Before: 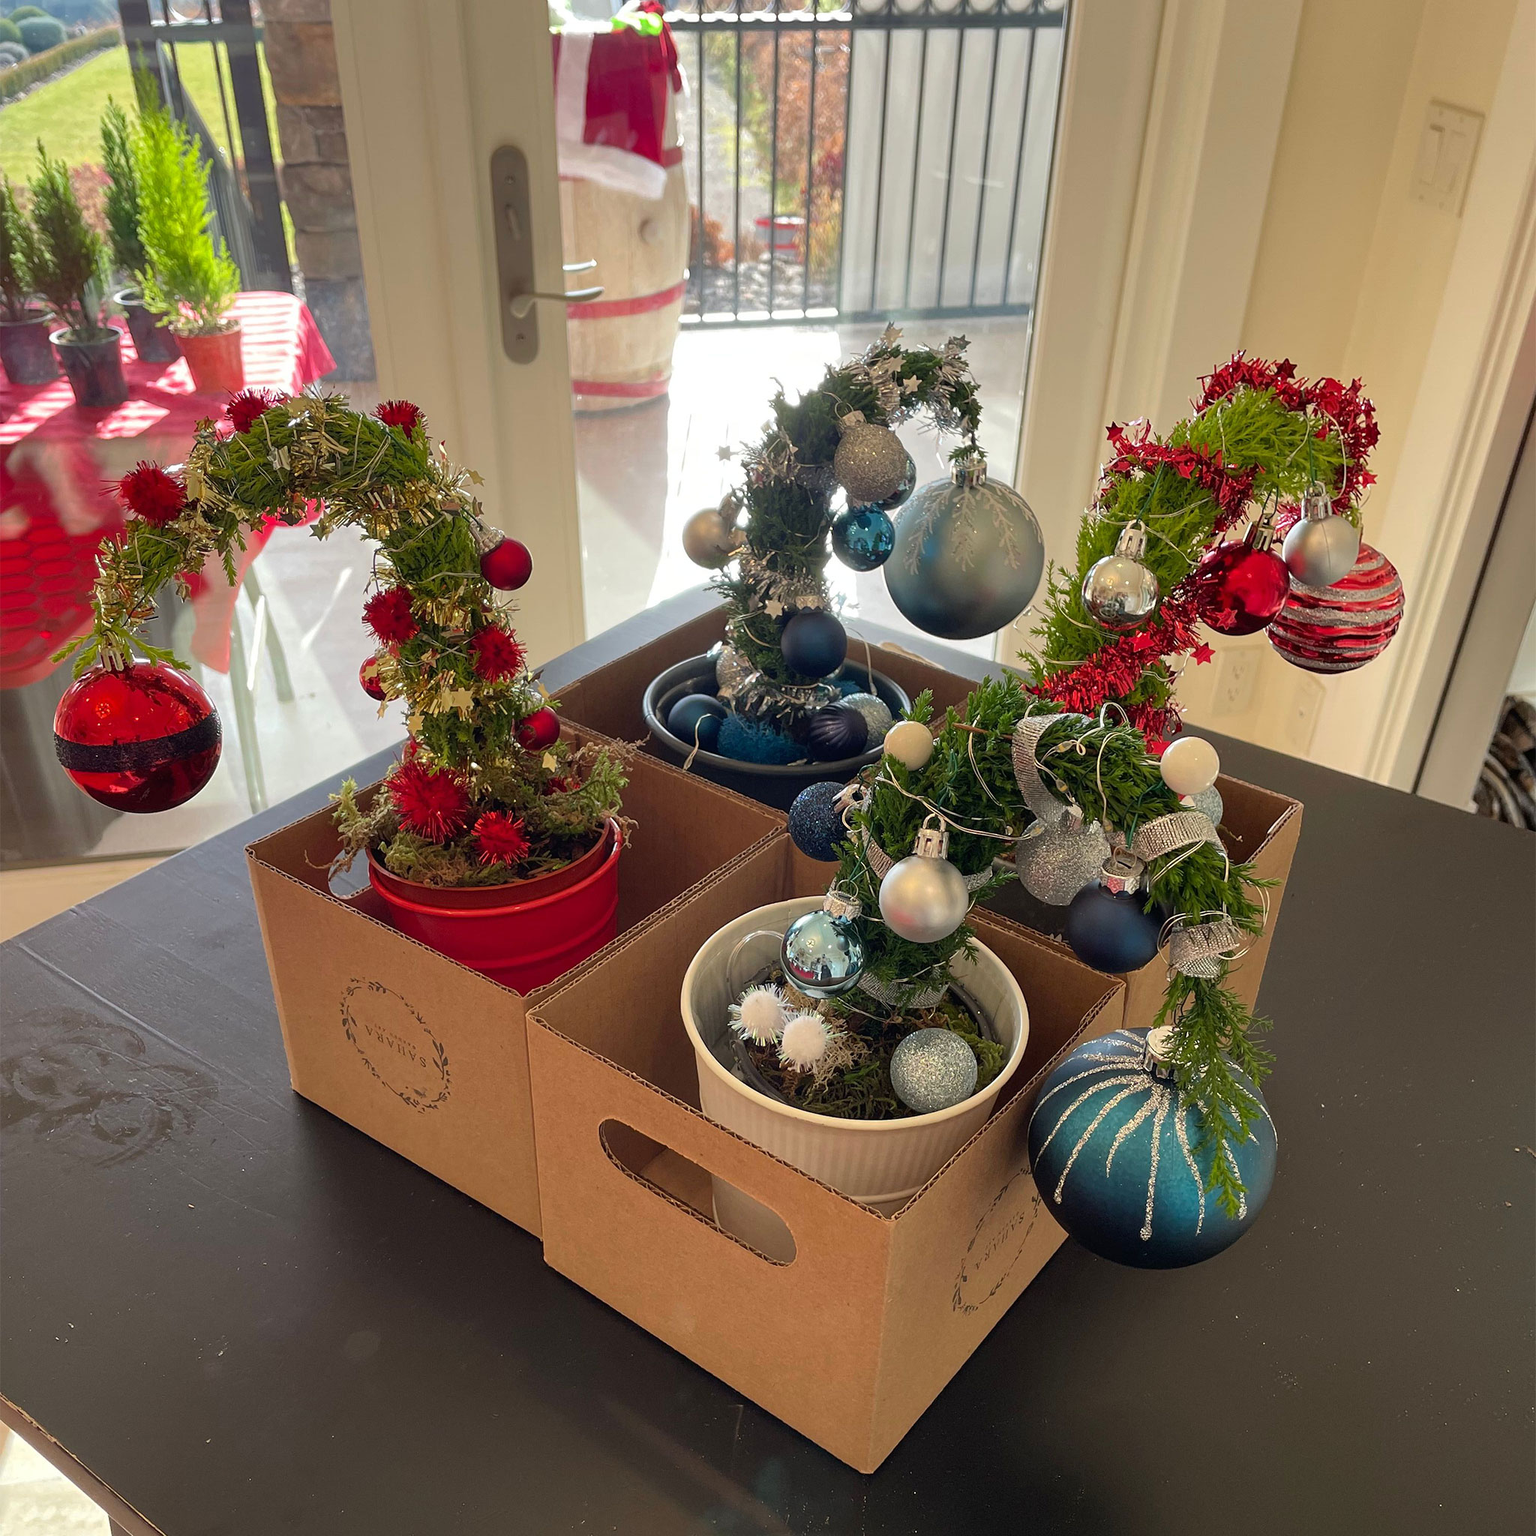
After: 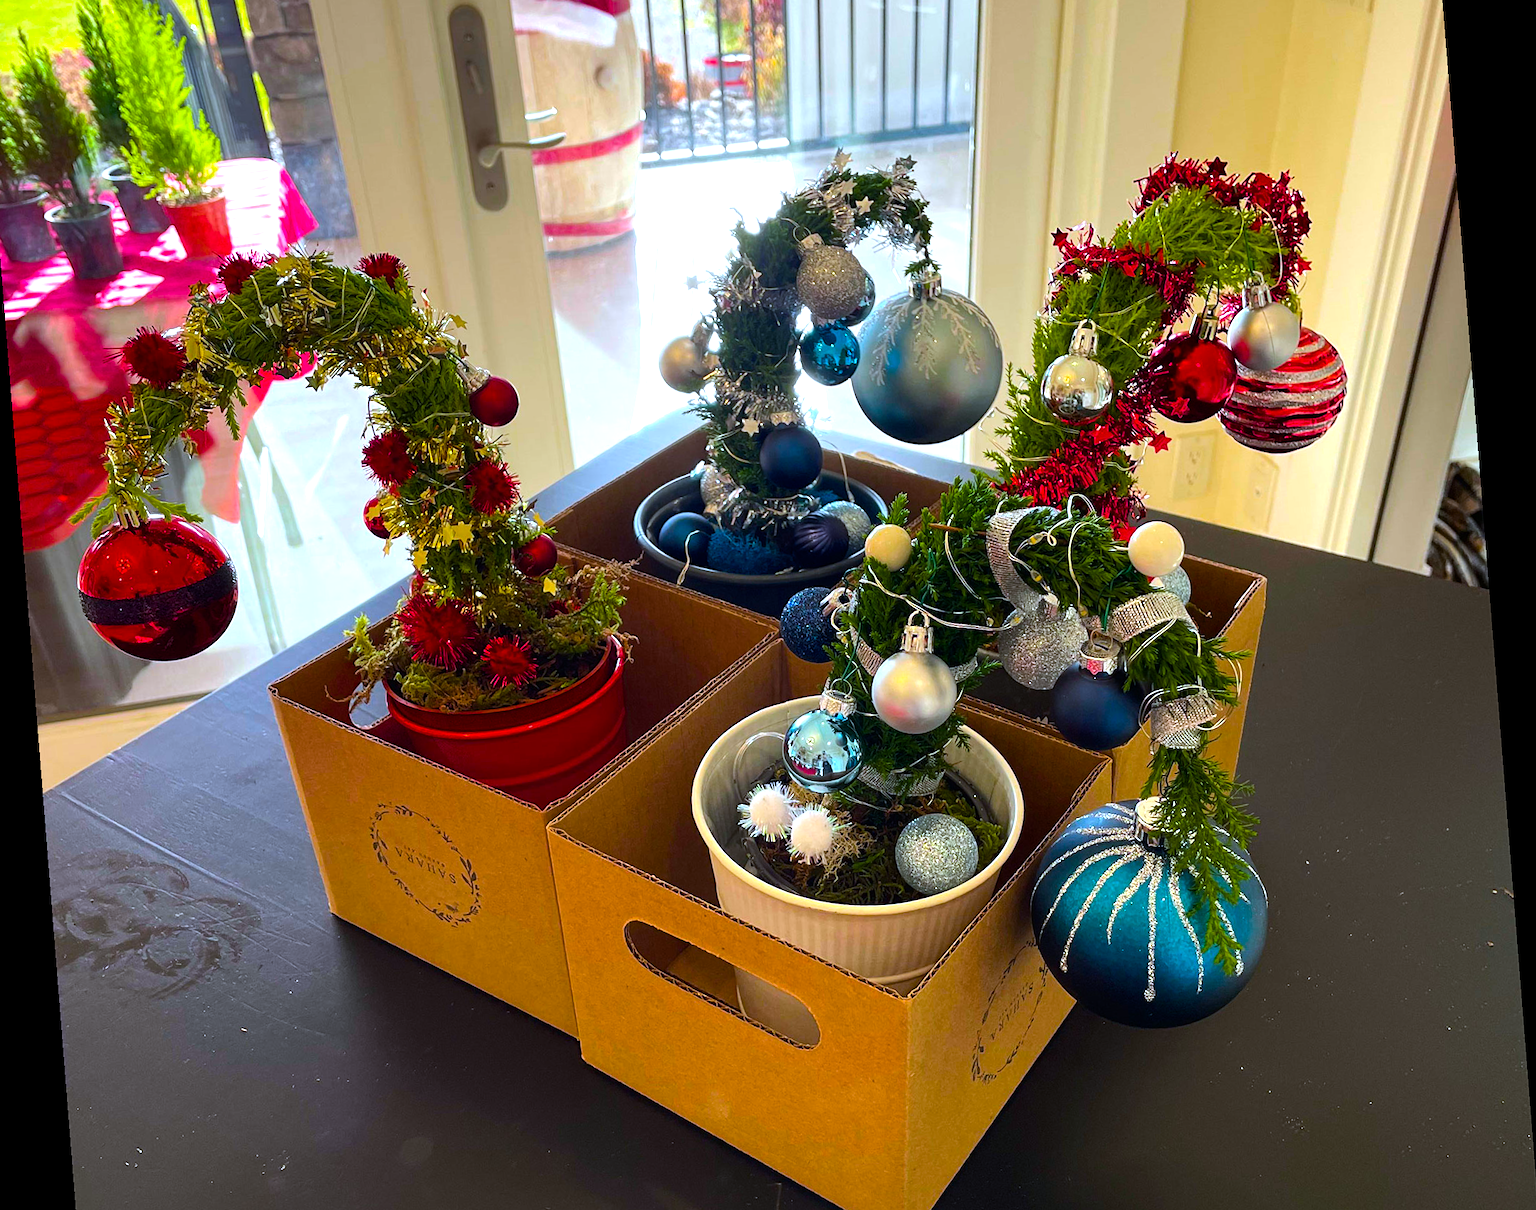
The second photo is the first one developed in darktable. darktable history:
crop and rotate: left 1.814%, top 12.818%, right 0.25%, bottom 9.225%
rotate and perspective: rotation -4.2°, shear 0.006, automatic cropping off
tone equalizer: -8 EV -0.75 EV, -7 EV -0.7 EV, -6 EV -0.6 EV, -5 EV -0.4 EV, -3 EV 0.4 EV, -2 EV 0.6 EV, -1 EV 0.7 EV, +0 EV 0.75 EV, edges refinement/feathering 500, mask exposure compensation -1.57 EV, preserve details no
white balance: red 0.931, blue 1.11
color balance rgb: linear chroma grading › global chroma 25%, perceptual saturation grading › global saturation 50%
